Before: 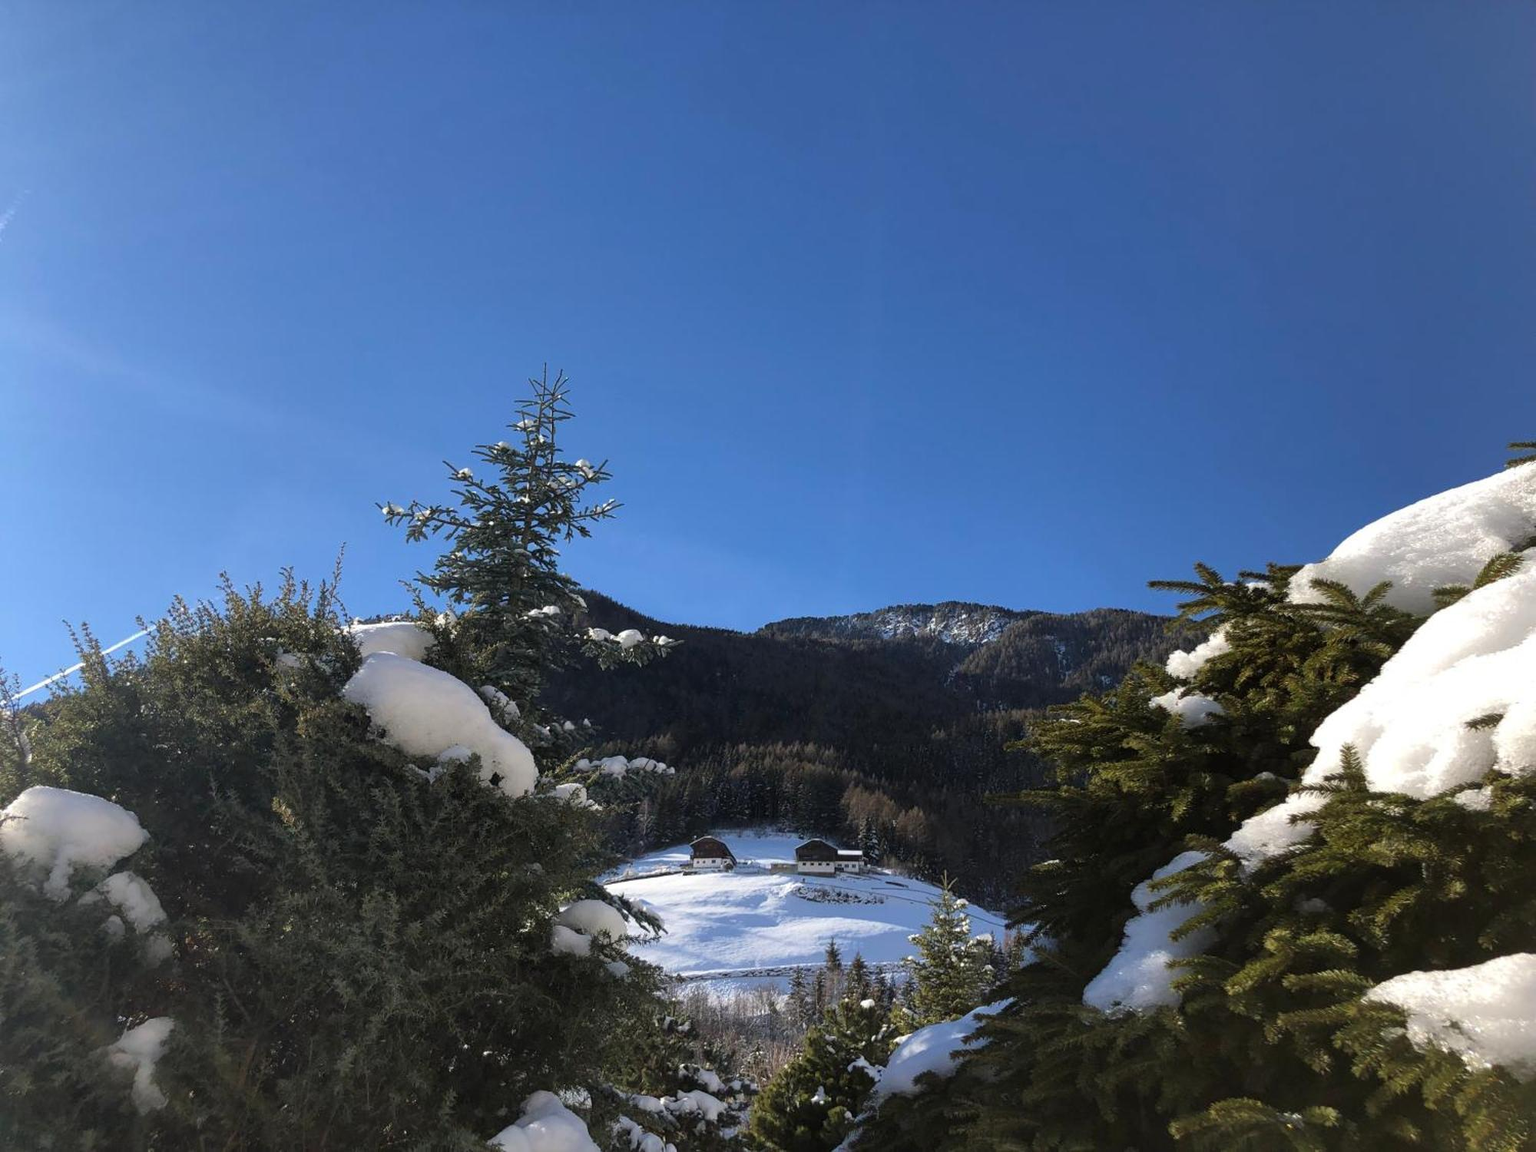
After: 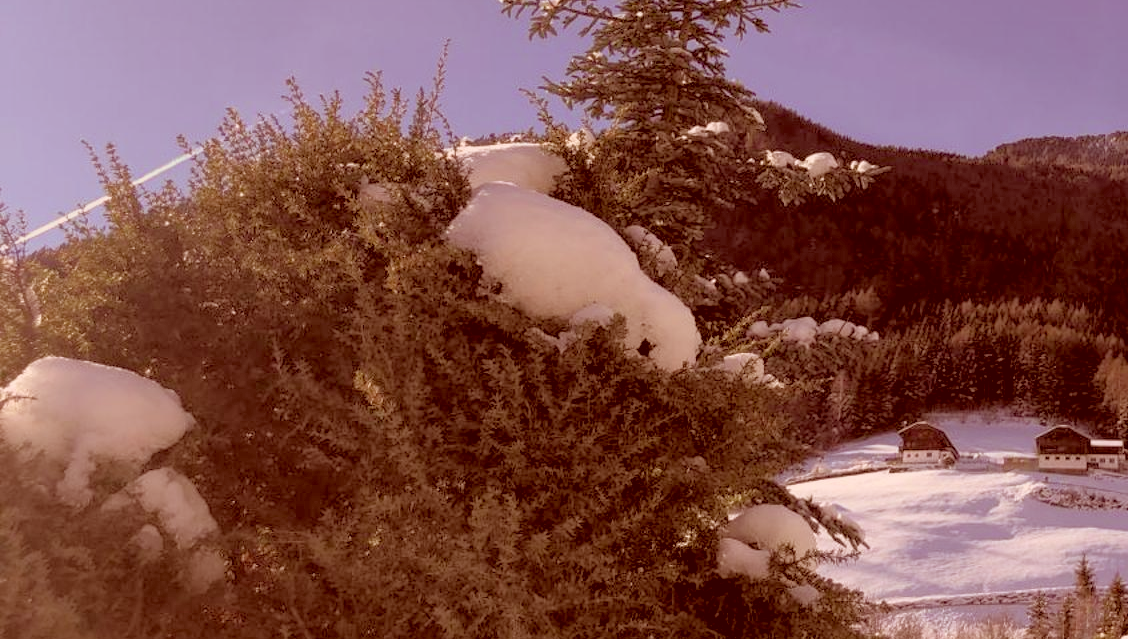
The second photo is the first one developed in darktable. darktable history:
rgb curve: curves: ch0 [(0, 0) (0.053, 0.068) (0.122, 0.128) (1, 1)]
rgb levels: preserve colors sum RGB, levels [[0.038, 0.433, 0.934], [0, 0.5, 1], [0, 0.5, 1]]
color correction: highlights a* 9.03, highlights b* 8.71, shadows a* 40, shadows b* 40, saturation 0.8
crop: top 44.483%, right 43.593%, bottom 12.892%
